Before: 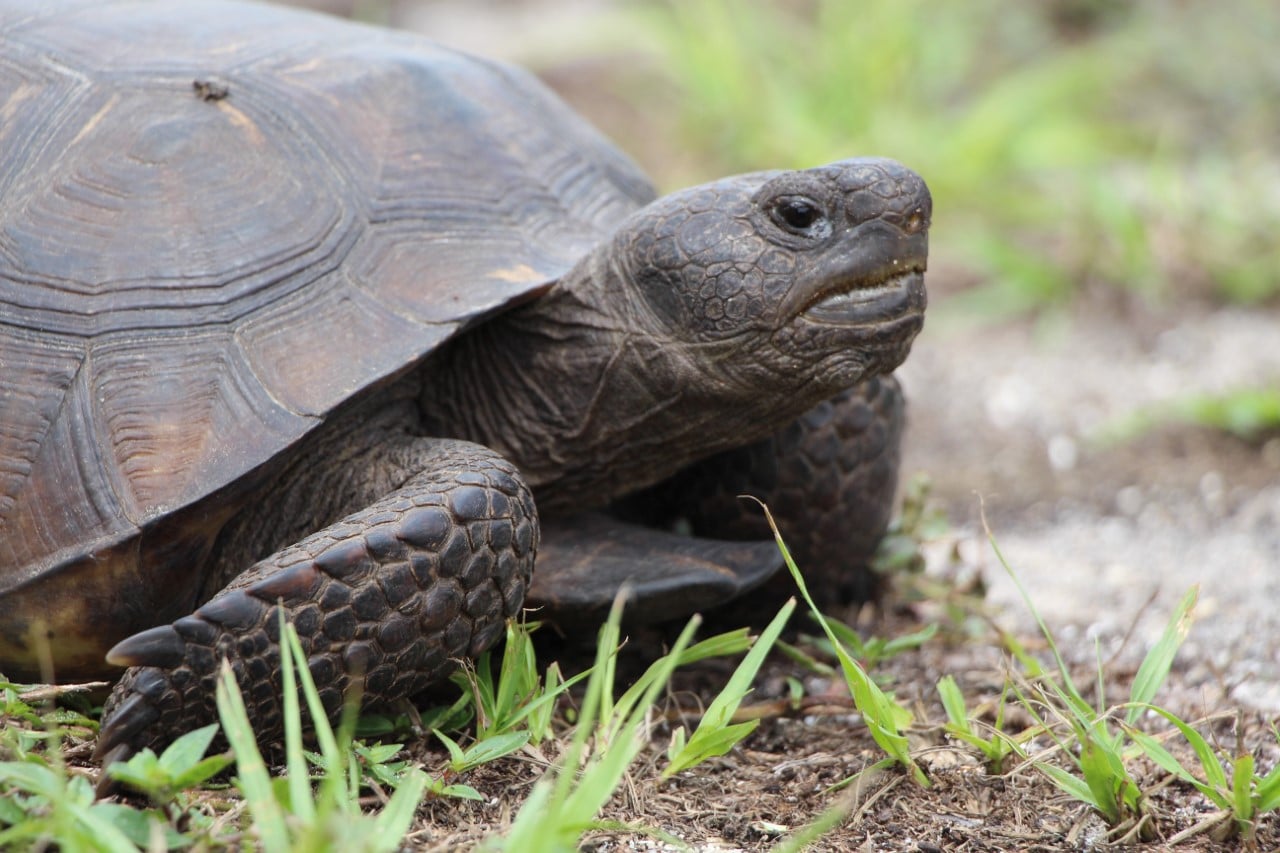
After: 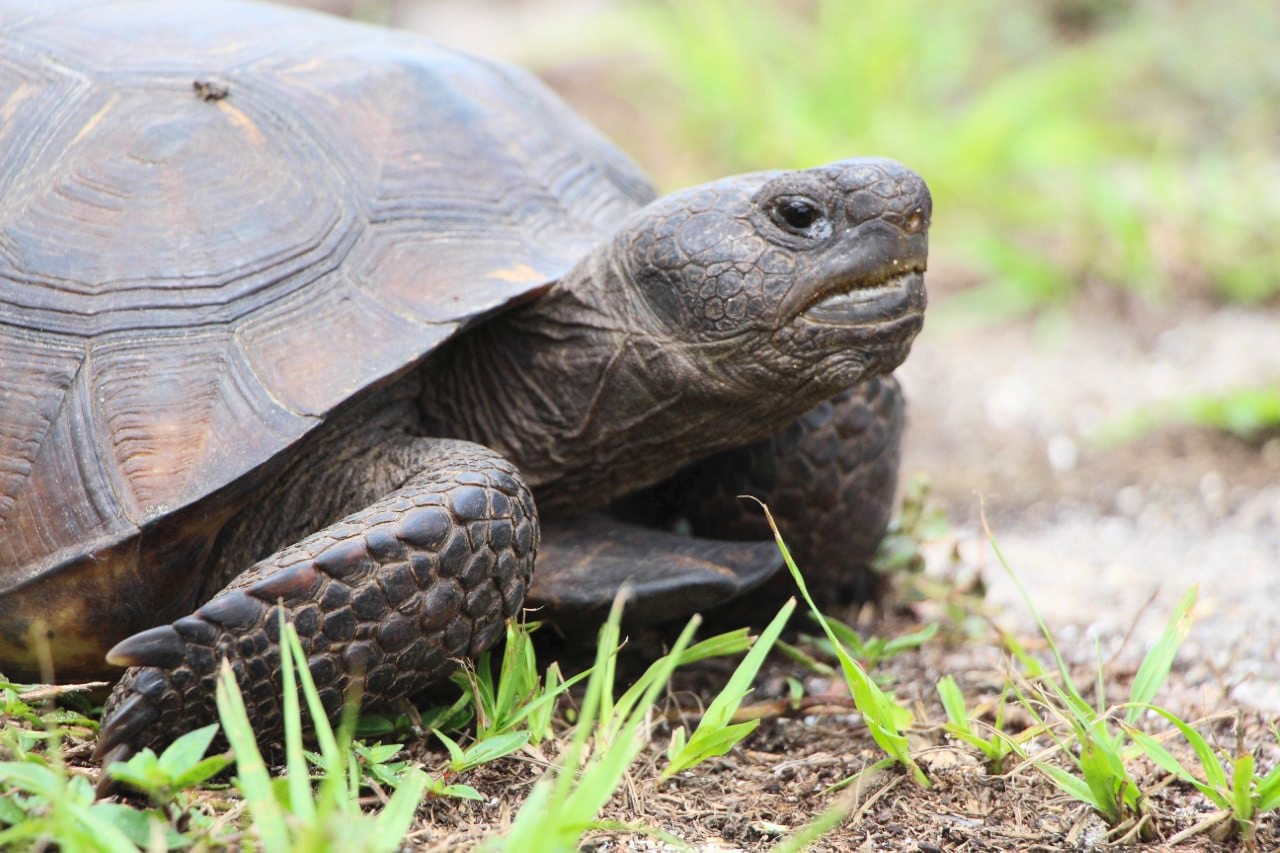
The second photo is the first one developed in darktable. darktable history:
contrast brightness saturation: contrast 0.197, brightness 0.169, saturation 0.226
